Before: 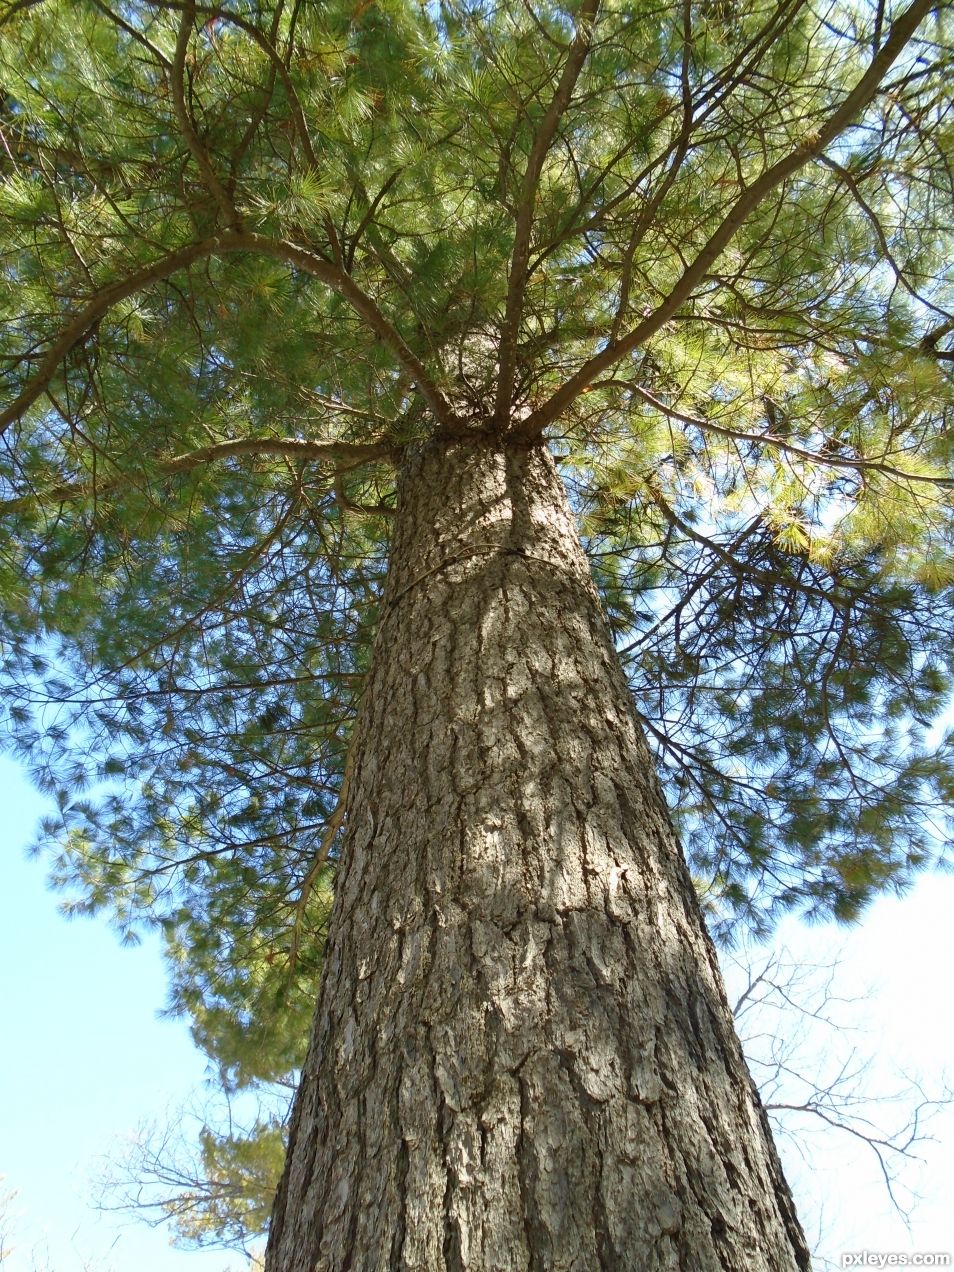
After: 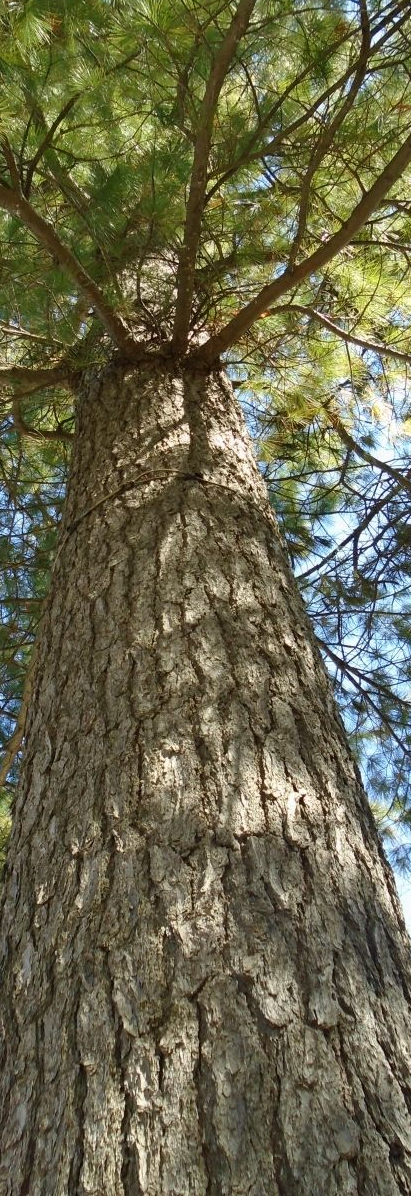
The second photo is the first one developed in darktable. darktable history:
exposure: compensate highlight preservation false
crop: left 33.765%, top 5.959%, right 23.067%
